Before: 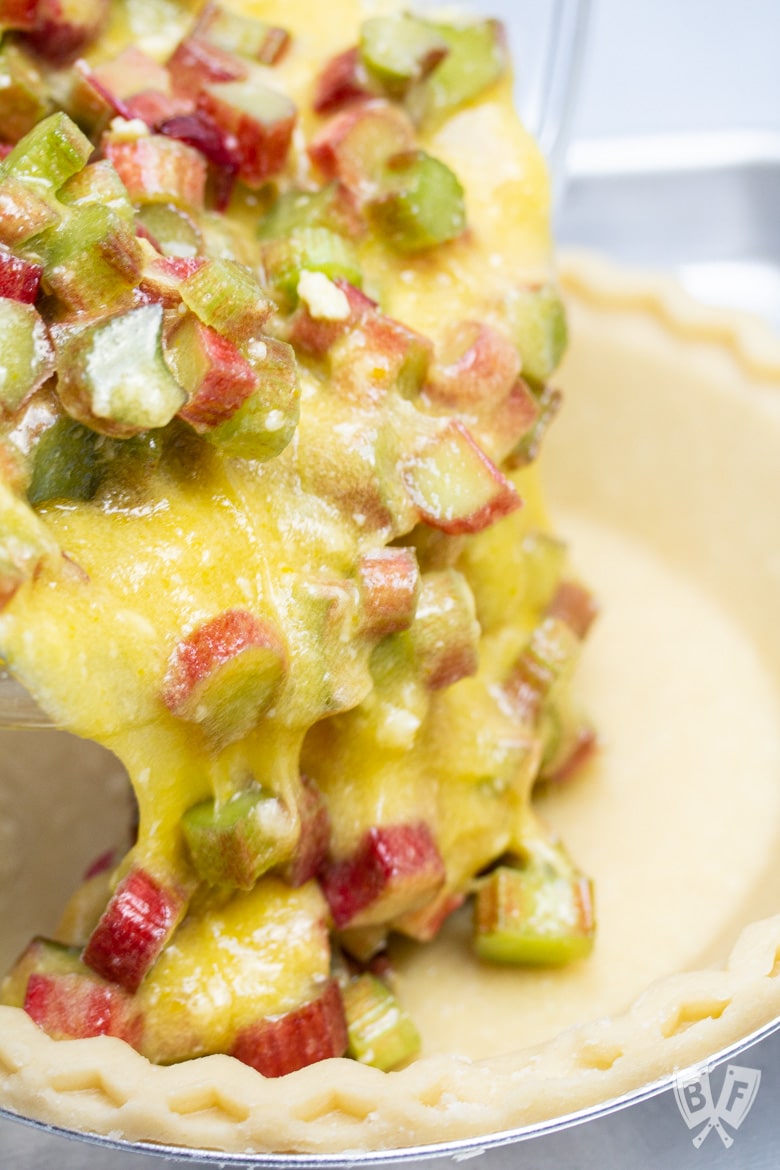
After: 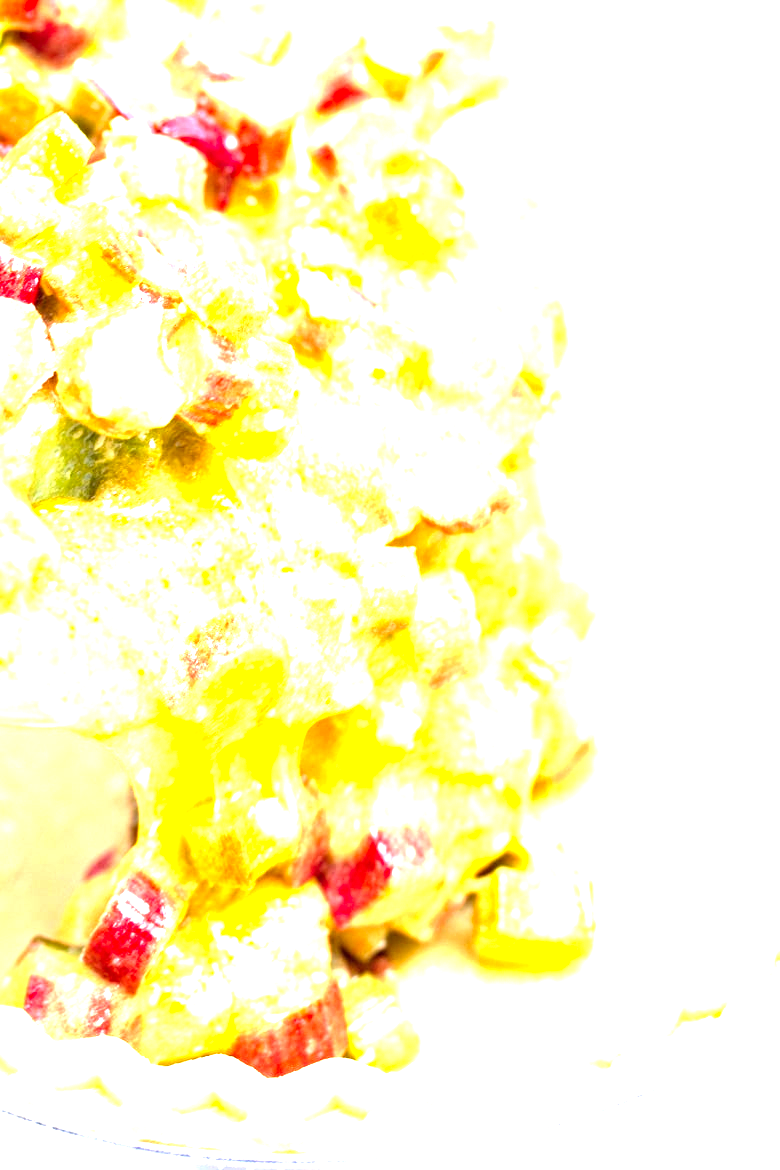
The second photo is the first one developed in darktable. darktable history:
exposure: black level correction 0, exposure 0.5 EV, compensate exposure bias true, compensate highlight preservation false
levels: levels [0, 0.281, 0.562]
